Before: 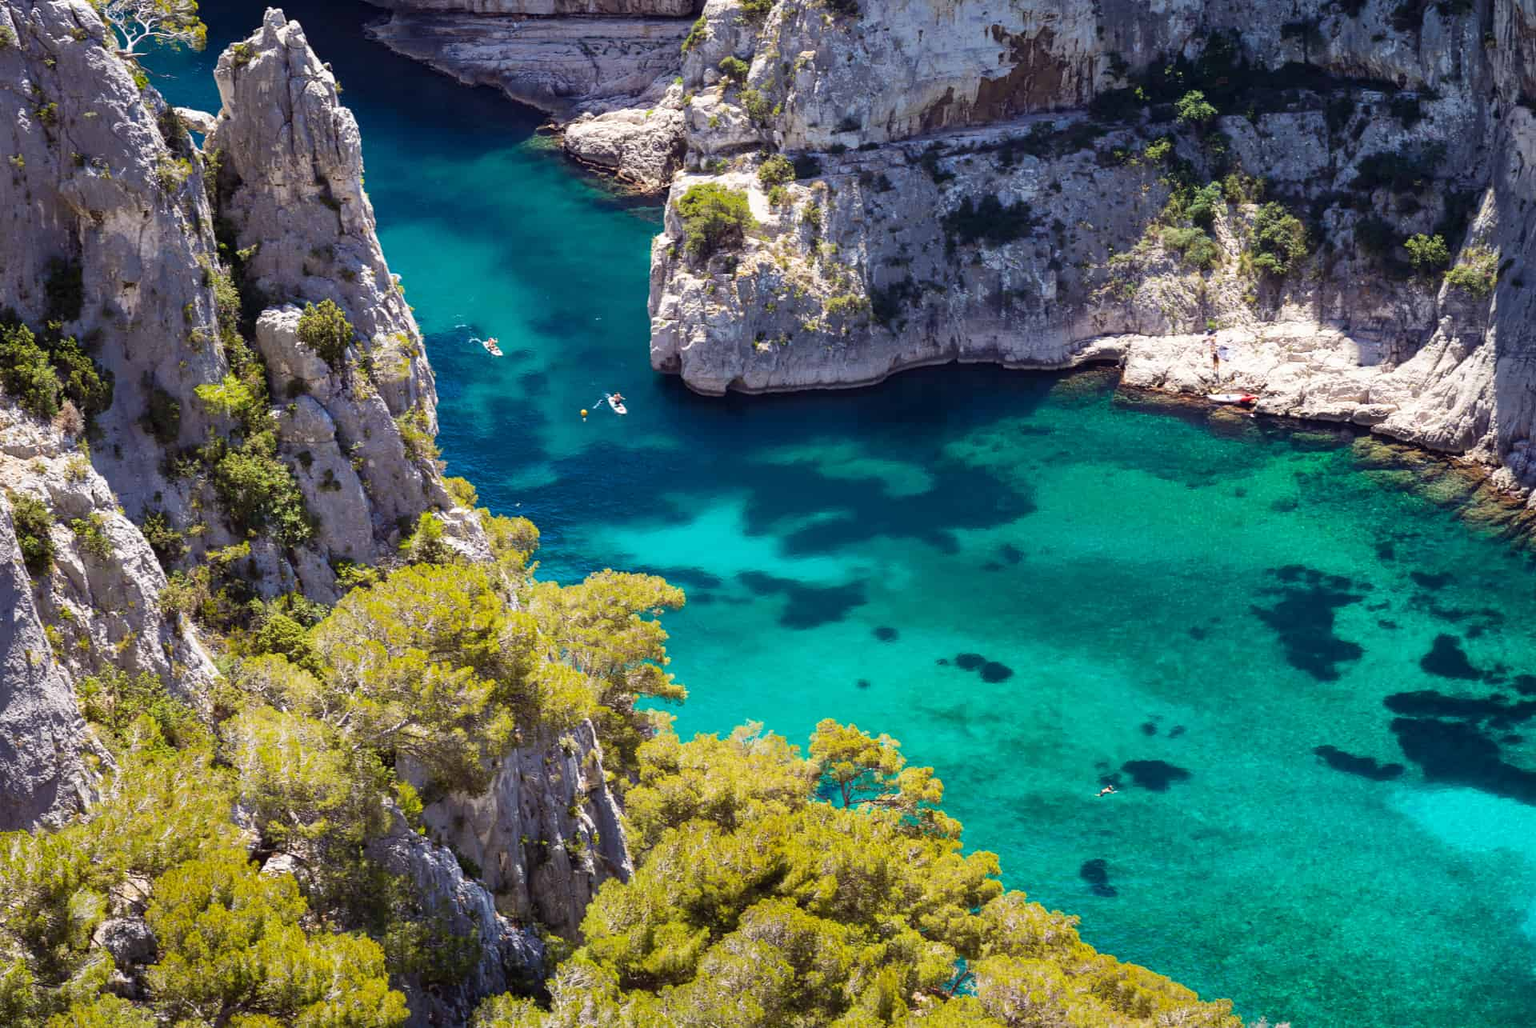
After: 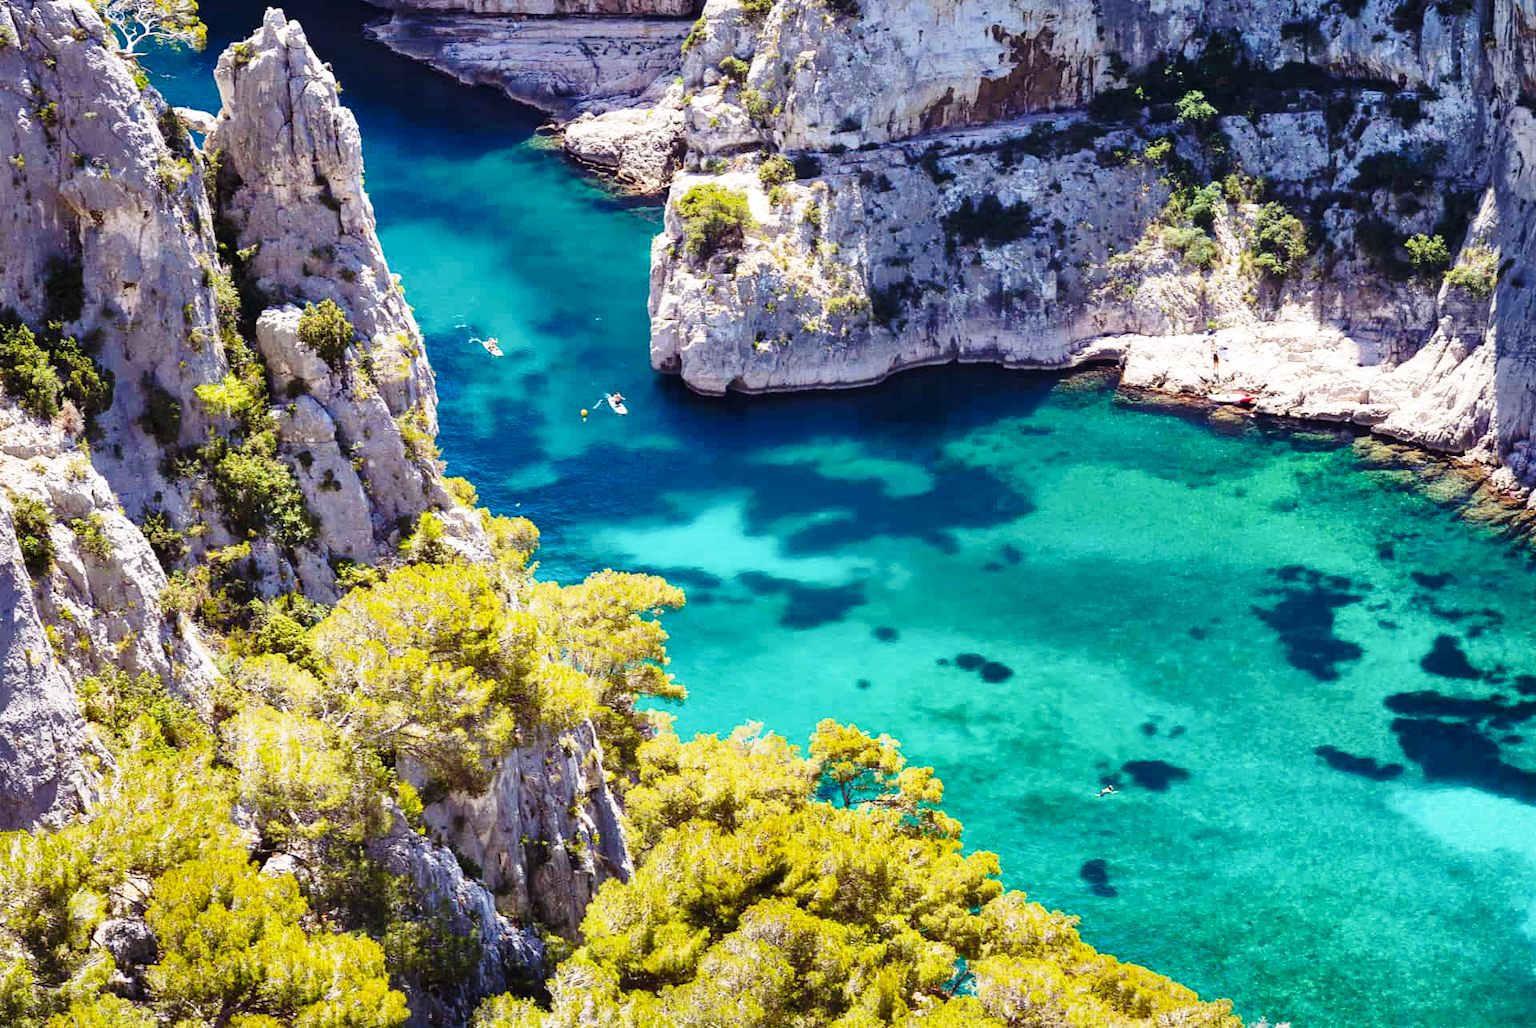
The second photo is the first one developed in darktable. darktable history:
base curve: curves: ch0 [(0, 0) (0.028, 0.03) (0.121, 0.232) (0.46, 0.748) (0.859, 0.968) (1, 1)], preserve colors none
shadows and highlights: shadows 53, soften with gaussian
